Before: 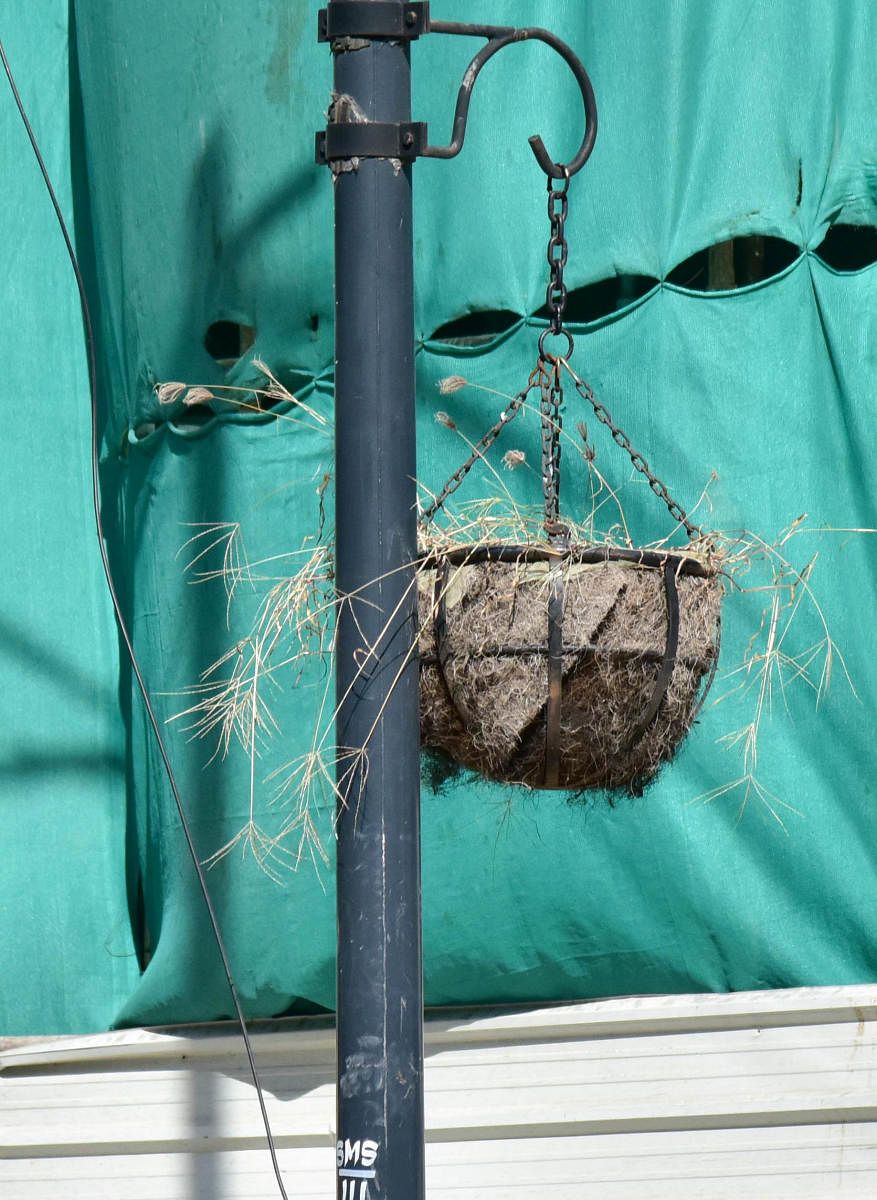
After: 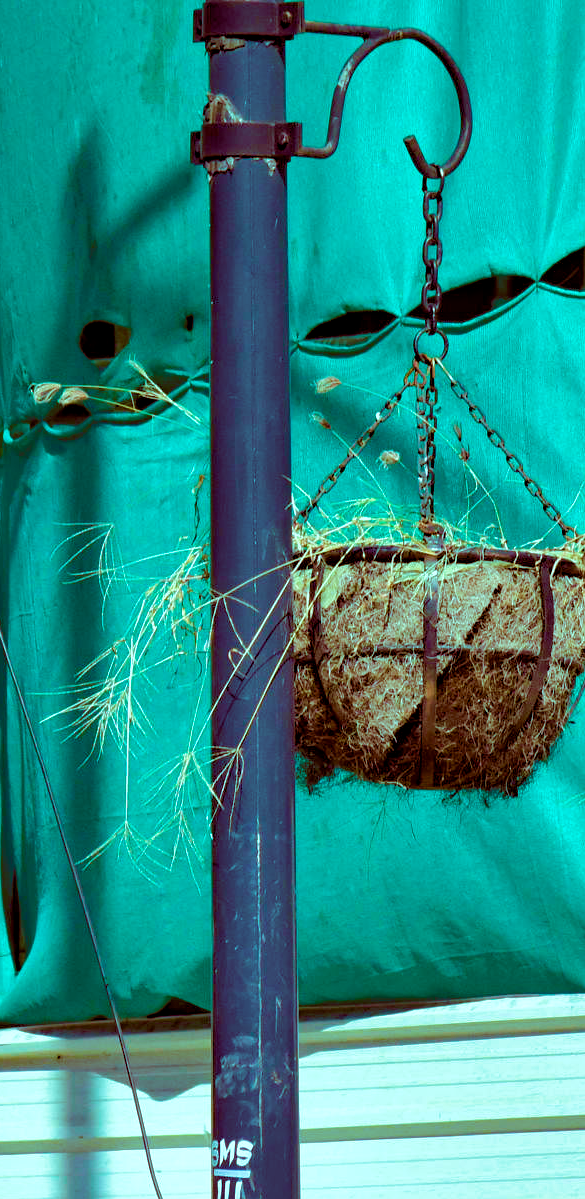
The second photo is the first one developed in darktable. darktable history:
color balance rgb: shadows lift › hue 85.85°, highlights gain › chroma 5.396%, highlights gain › hue 197.84°, global offset › luminance -0.228%, global offset › chroma 0.261%, perceptual saturation grading › global saturation 20%, perceptual saturation grading › highlights -25.396%, perceptual saturation grading › shadows 49.67%, global vibrance 14.921%
haze removal: compatibility mode true, adaptive false
crop and rotate: left 14.472%, right 18.737%
velvia: strength 67.73%, mid-tones bias 0.978
